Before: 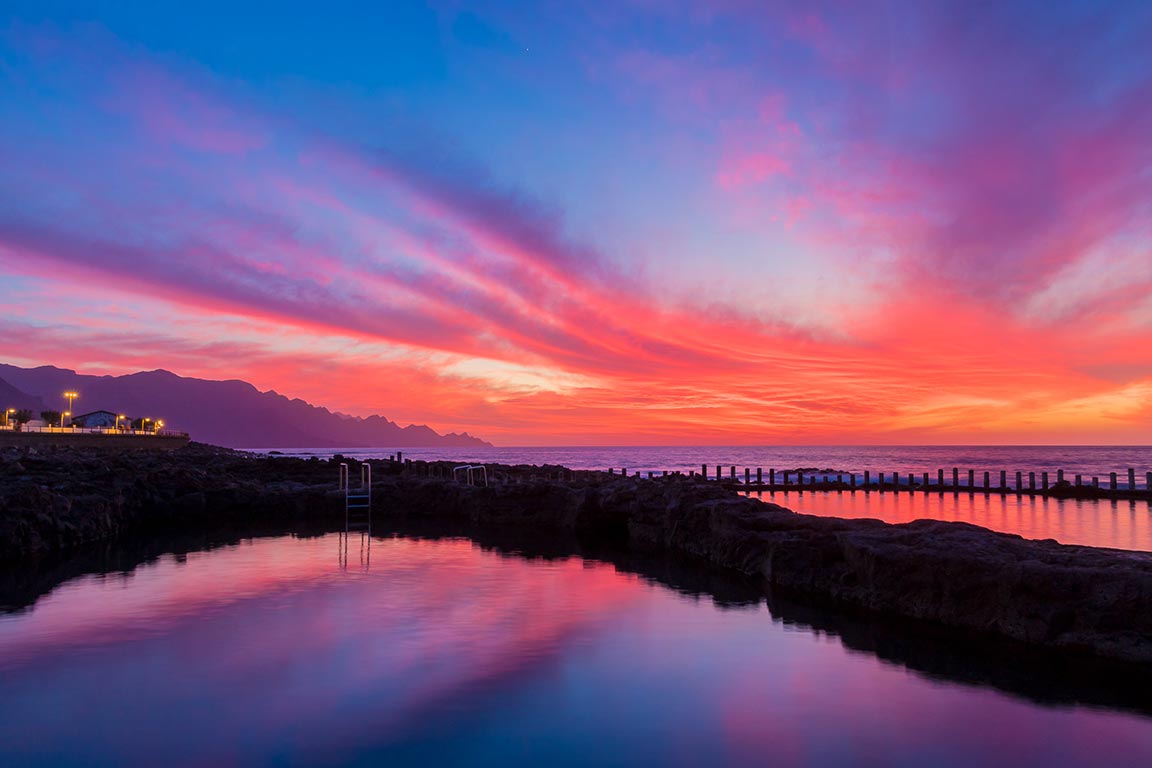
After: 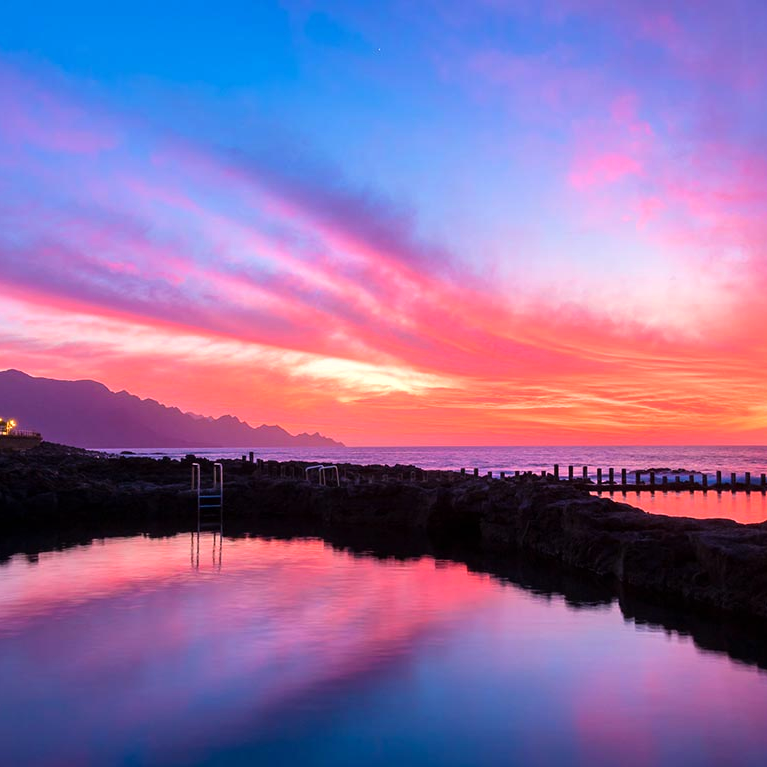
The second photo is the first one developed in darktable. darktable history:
tone equalizer: -8 EV -0.408 EV, -7 EV -0.379 EV, -6 EV -0.36 EV, -5 EV -0.246 EV, -3 EV 0.196 EV, -2 EV 0.354 EV, -1 EV 0.408 EV, +0 EV 0.405 EV
exposure: exposure 0.179 EV, compensate exposure bias true, compensate highlight preservation false
crop and rotate: left 12.853%, right 20.563%
